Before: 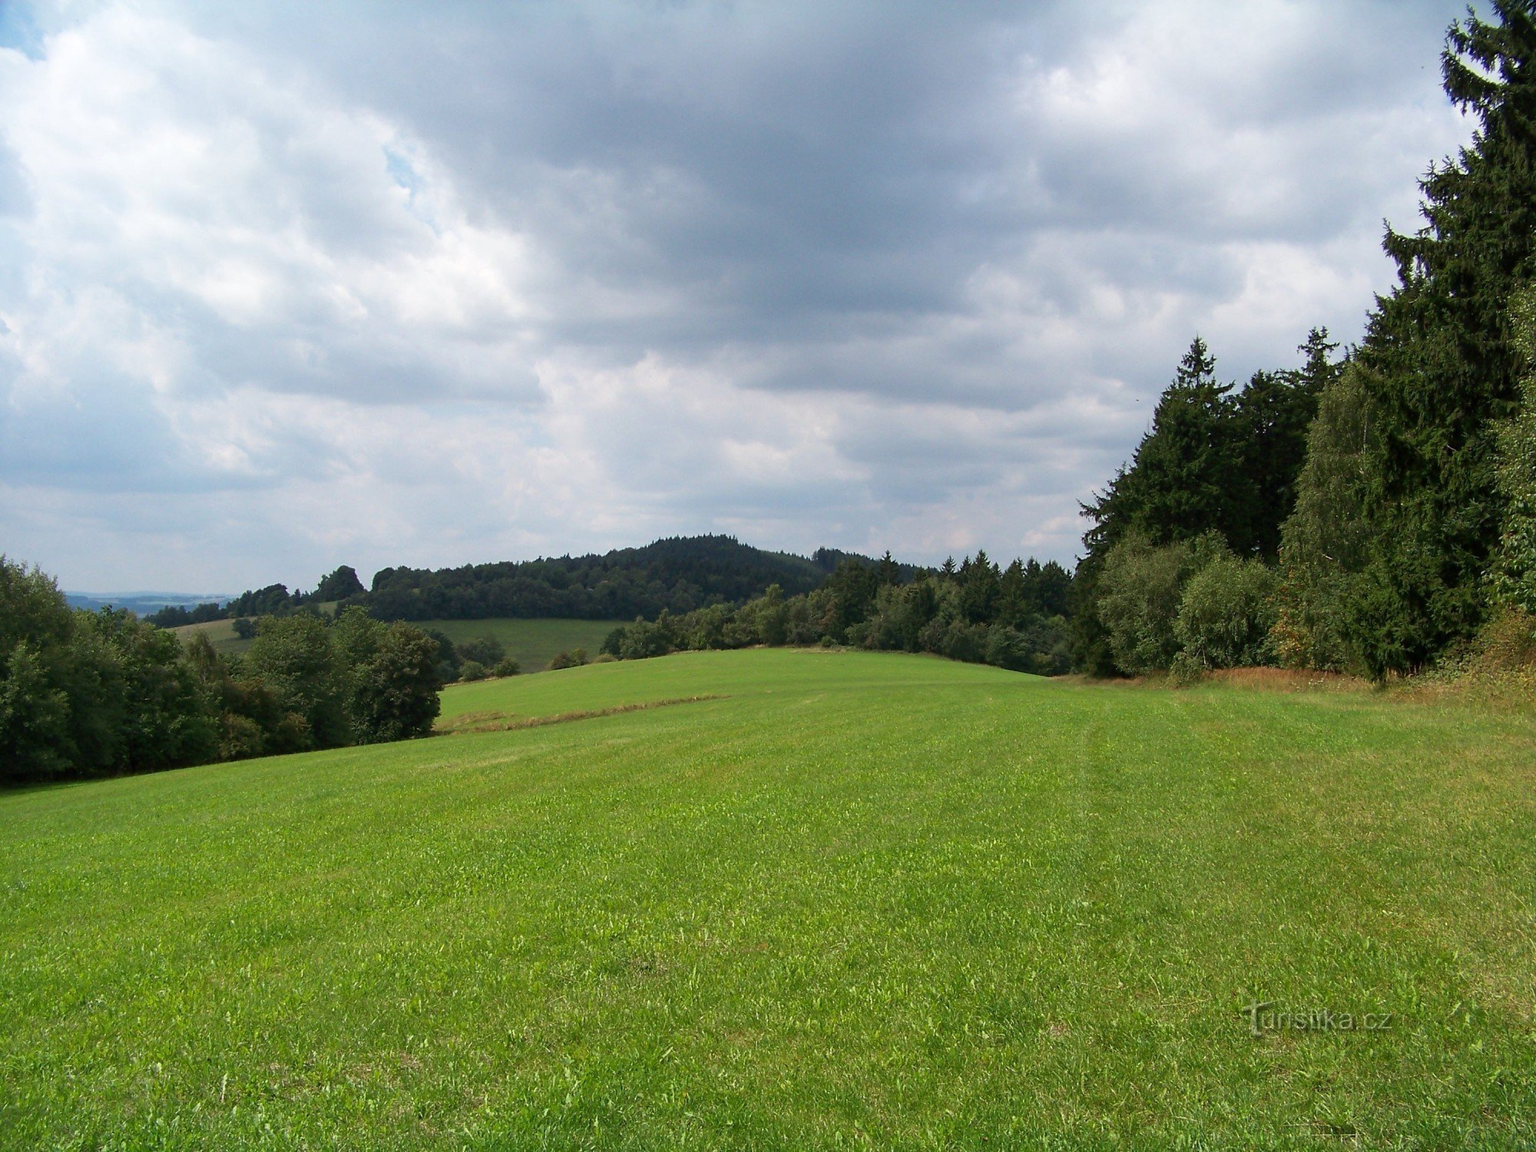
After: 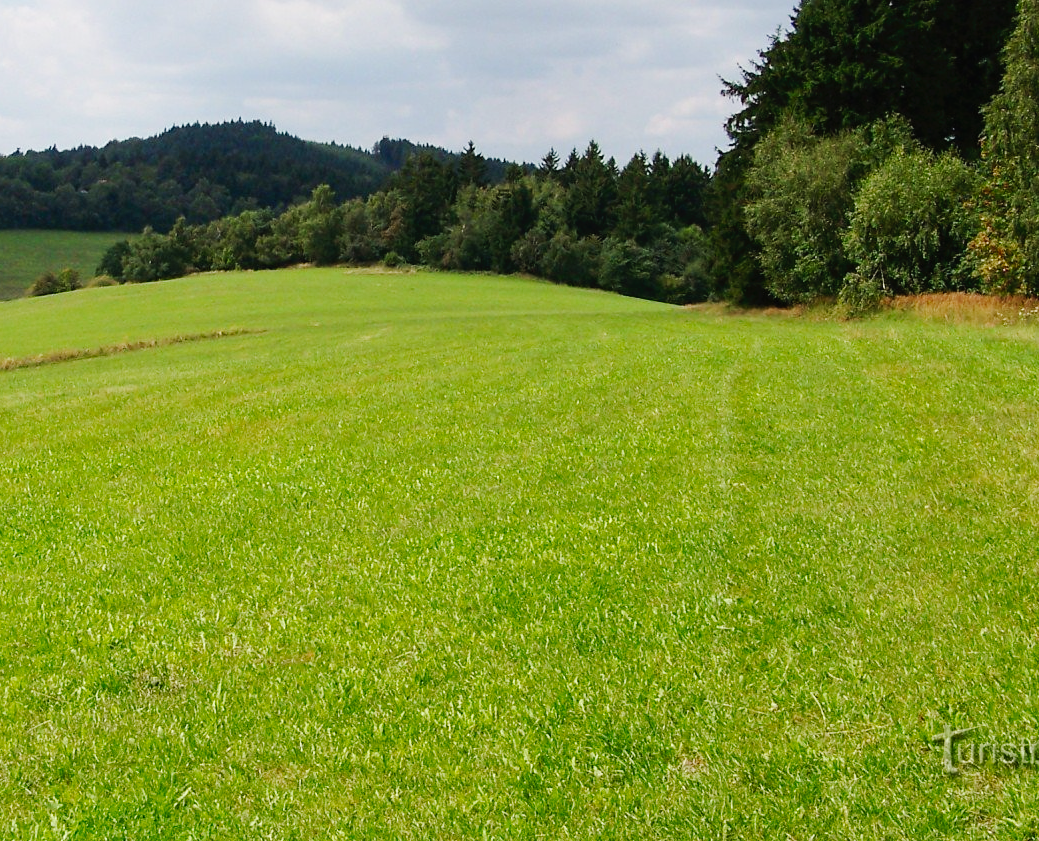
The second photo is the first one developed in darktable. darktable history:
tone curve: curves: ch0 [(0, 0) (0.003, 0.014) (0.011, 0.017) (0.025, 0.023) (0.044, 0.035) (0.069, 0.04) (0.1, 0.062) (0.136, 0.099) (0.177, 0.152) (0.224, 0.214) (0.277, 0.291) (0.335, 0.383) (0.399, 0.487) (0.468, 0.581) (0.543, 0.662) (0.623, 0.738) (0.709, 0.802) (0.801, 0.871) (0.898, 0.936) (1, 1)], preserve colors none
crop: left 34.279%, top 38.454%, right 13.744%, bottom 5.435%
